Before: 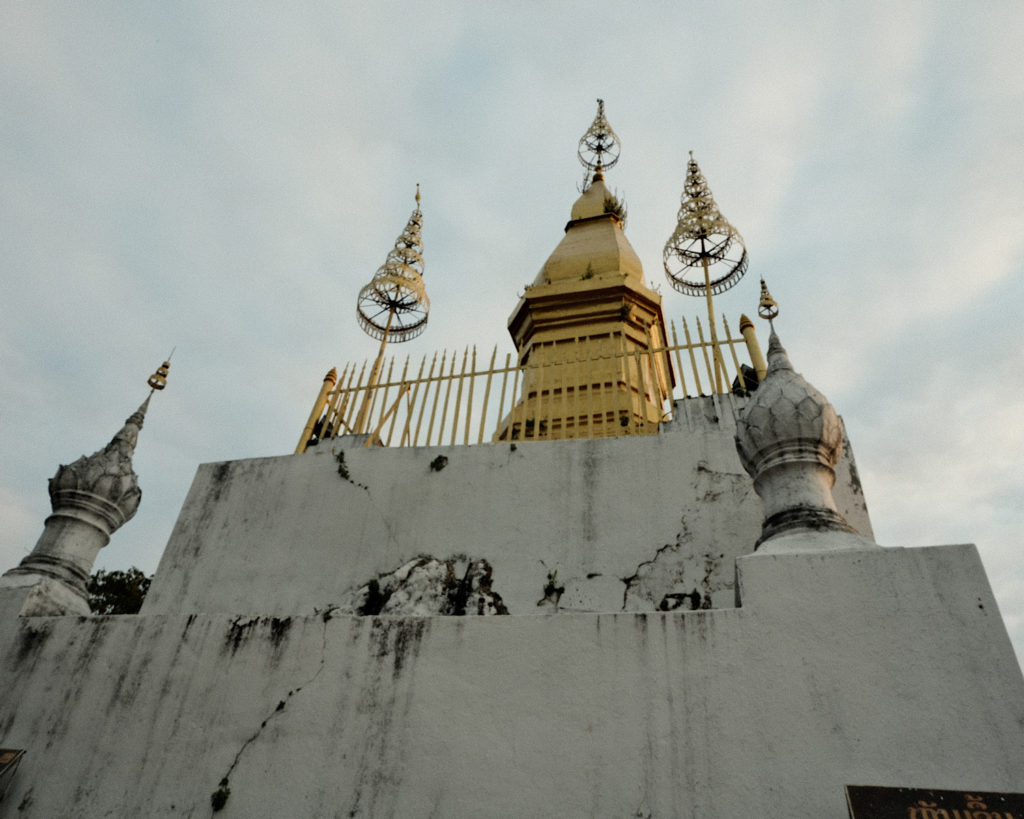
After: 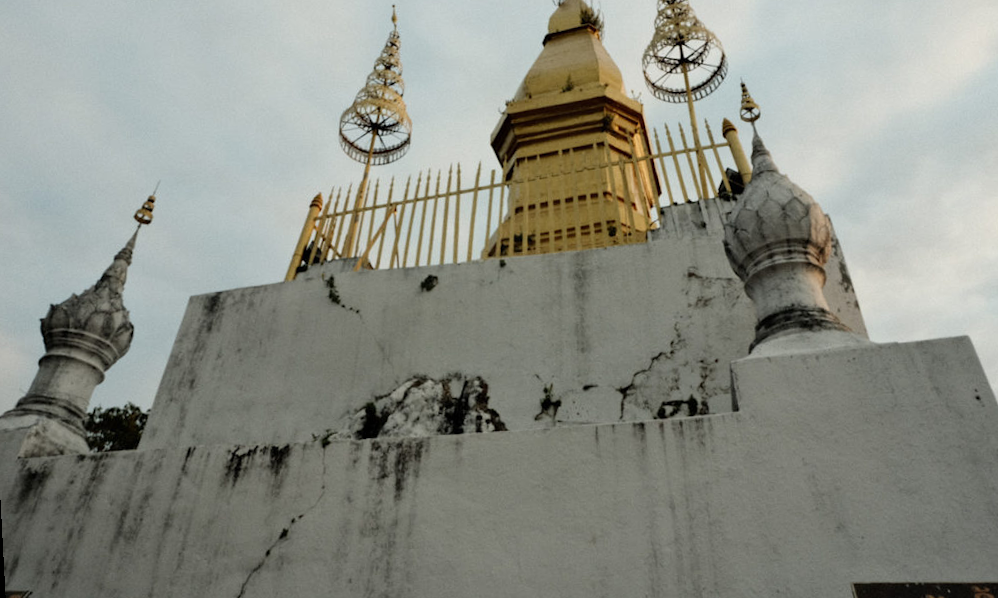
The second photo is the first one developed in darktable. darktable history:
crop and rotate: top 19.998%
rotate and perspective: rotation -3°, crop left 0.031, crop right 0.968, crop top 0.07, crop bottom 0.93
